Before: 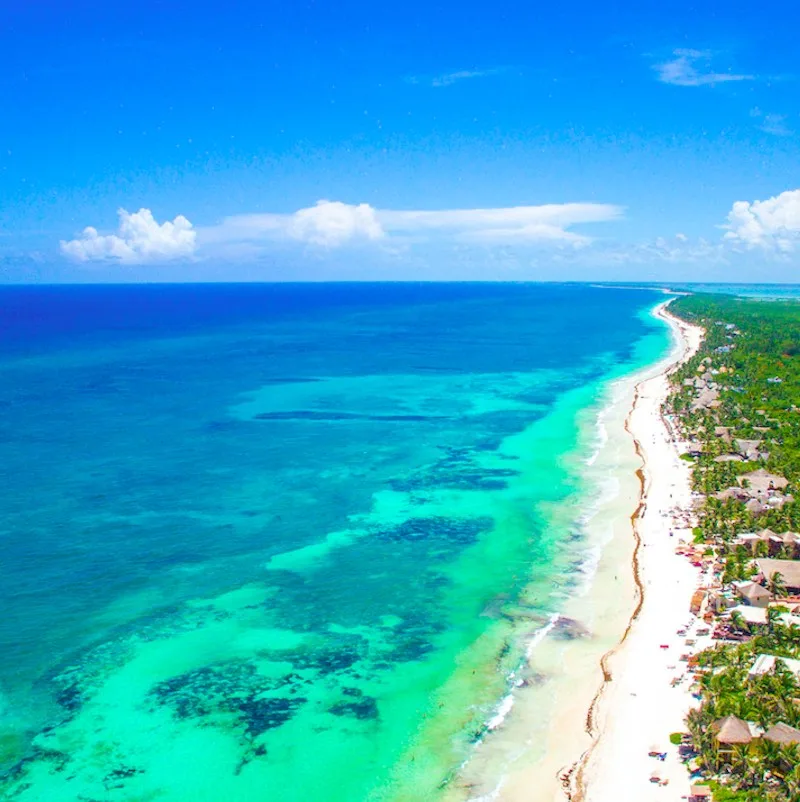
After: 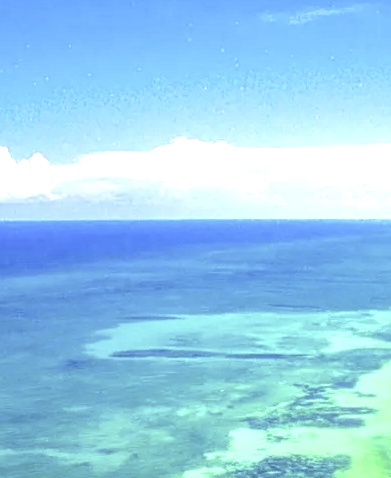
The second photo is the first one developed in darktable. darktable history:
crop: left 17.898%, top 7.747%, right 33.112%, bottom 32.543%
local contrast: highlights 74%, shadows 55%, detail 177%, midtone range 0.214
color correction: highlights a* 2.51, highlights b* 22.92
sharpen: amount 0.214
exposure: black level correction 0, exposure 0.7 EV, compensate exposure bias true, compensate highlight preservation false
haze removal: strength -0.099, adaptive false
